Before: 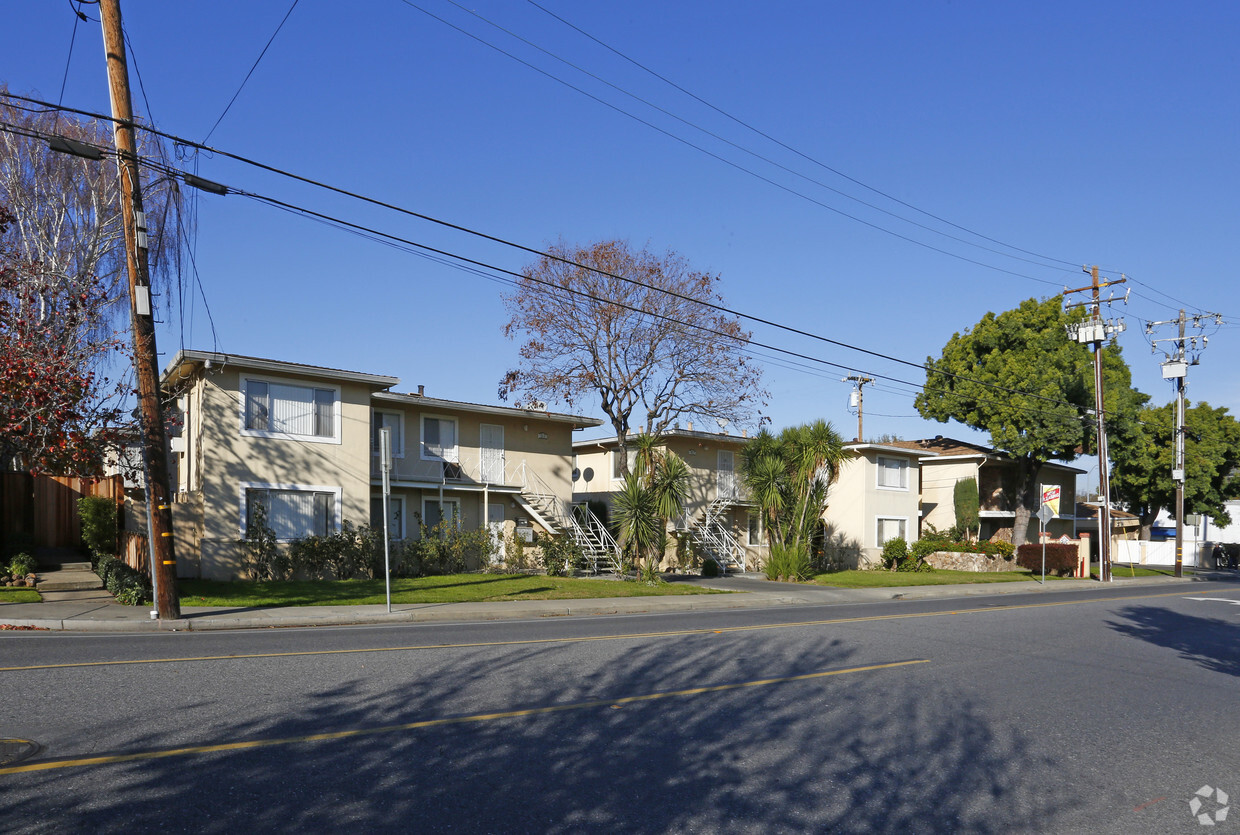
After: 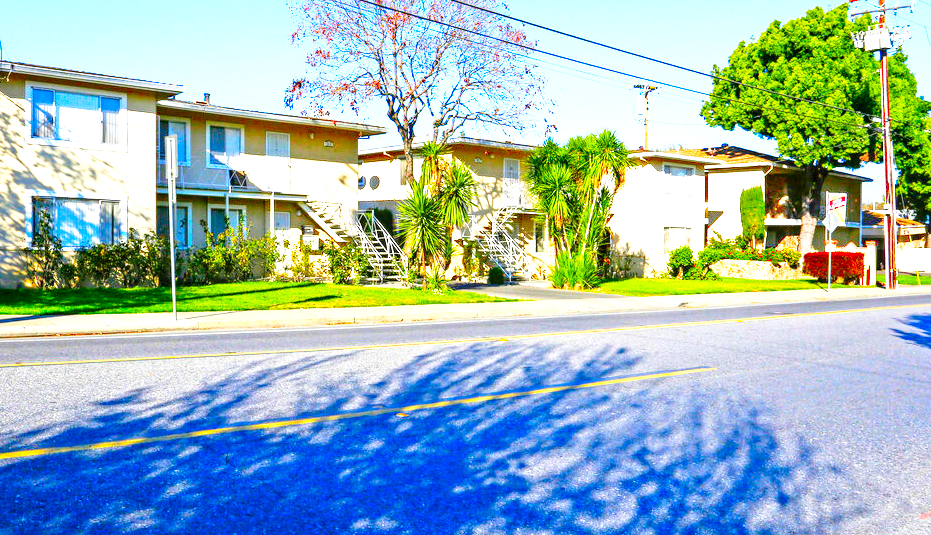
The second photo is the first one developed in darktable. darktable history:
crop and rotate: left 17.309%, top 35.072%, right 7.599%, bottom 0.799%
tone equalizer: on, module defaults
exposure: black level correction 0, exposure 1.294 EV, compensate highlight preservation false
base curve: curves: ch0 [(0, 0) (0.028, 0.03) (0.121, 0.232) (0.46, 0.748) (0.859, 0.968) (1, 1)], preserve colors none
sharpen: radius 5.364, amount 0.309, threshold 26.841
local contrast: detail 150%
color correction: highlights b* -0.061, saturation 2.97
